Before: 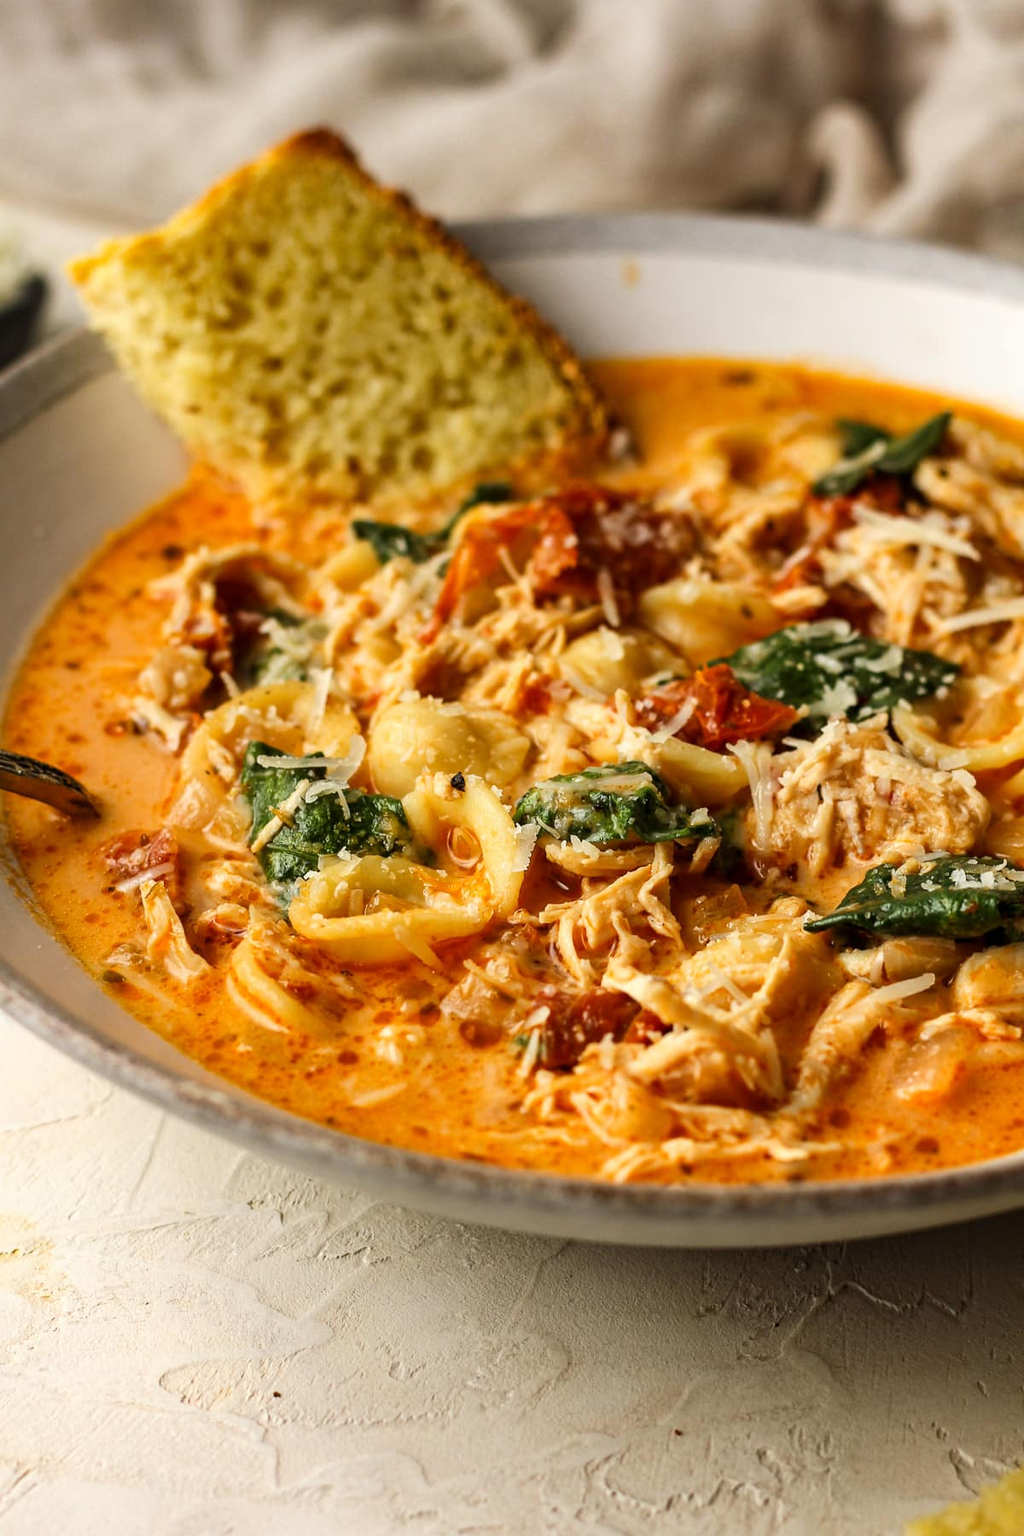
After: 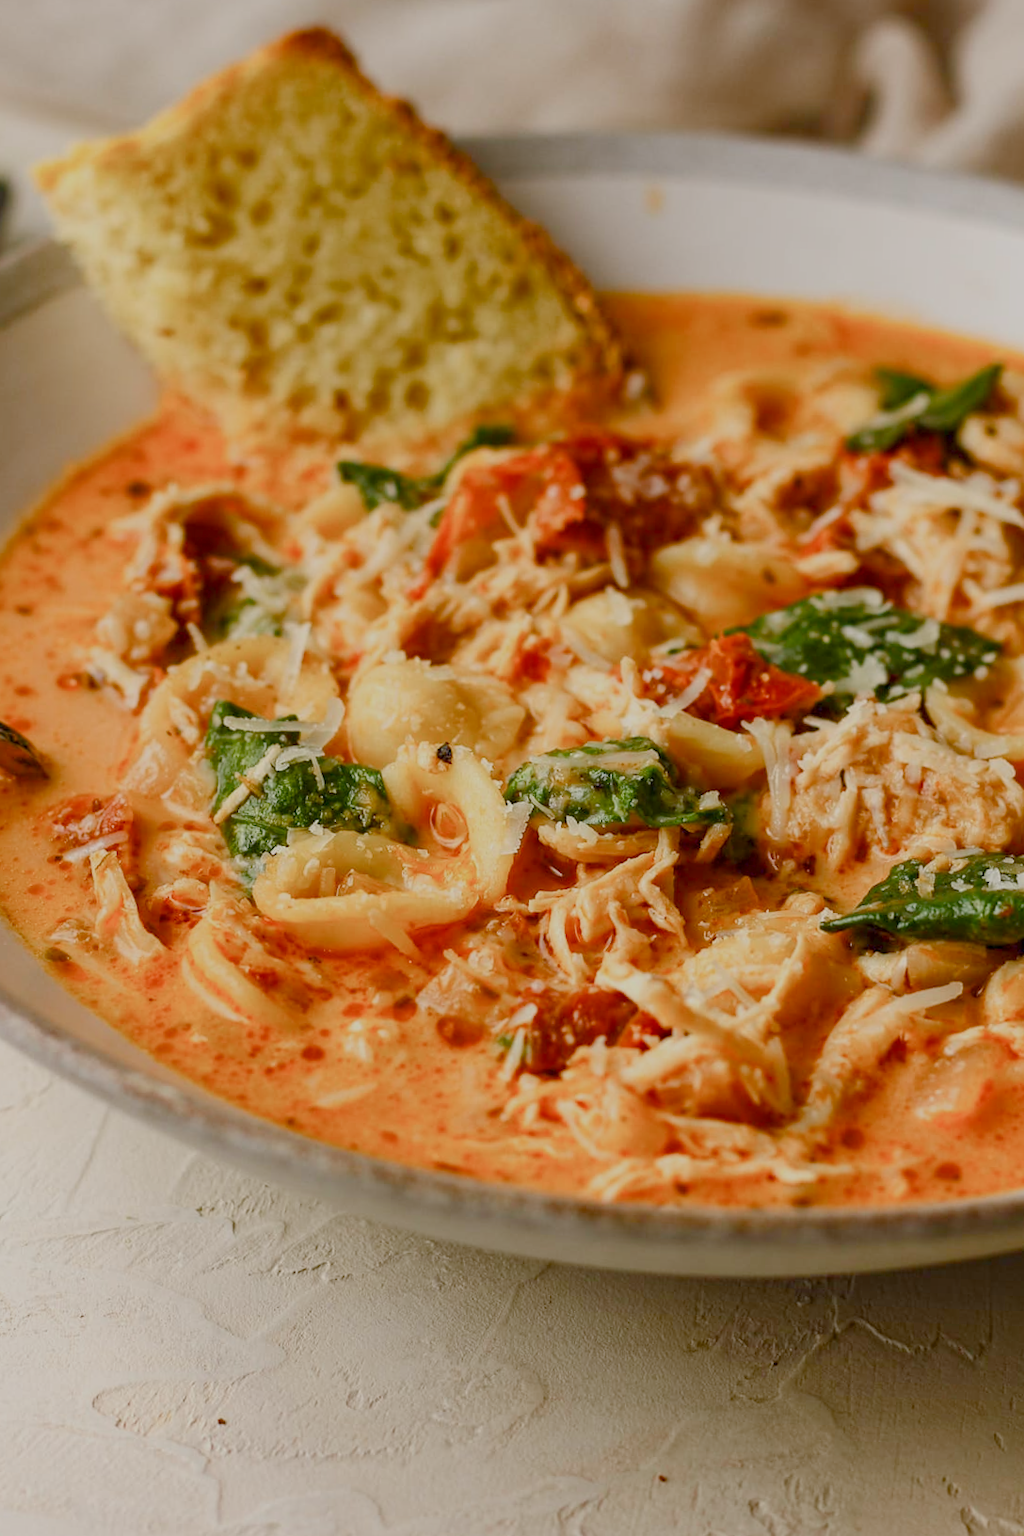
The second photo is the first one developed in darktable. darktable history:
color balance rgb: shadows lift › chroma 1%, shadows lift › hue 113°, highlights gain › chroma 0.2%, highlights gain › hue 333°, perceptual saturation grading › global saturation 20%, perceptual saturation grading › highlights -50%, perceptual saturation grading › shadows 25%, contrast -30%
crop and rotate: angle -1.96°, left 3.097%, top 4.154%, right 1.586%, bottom 0.529%
